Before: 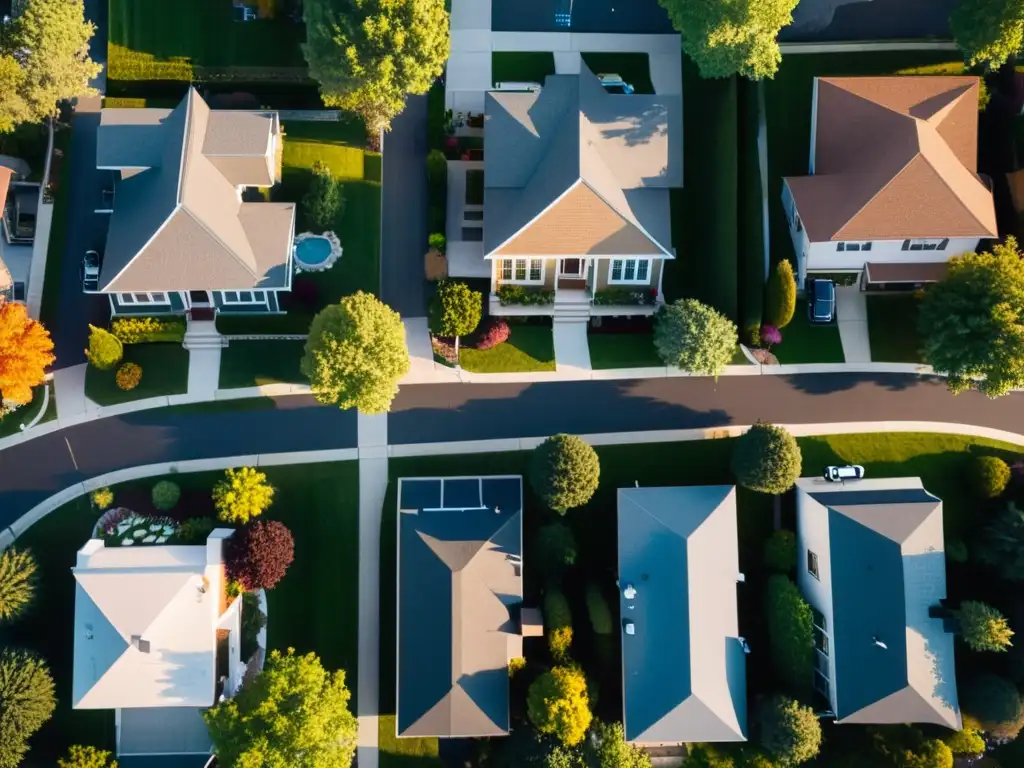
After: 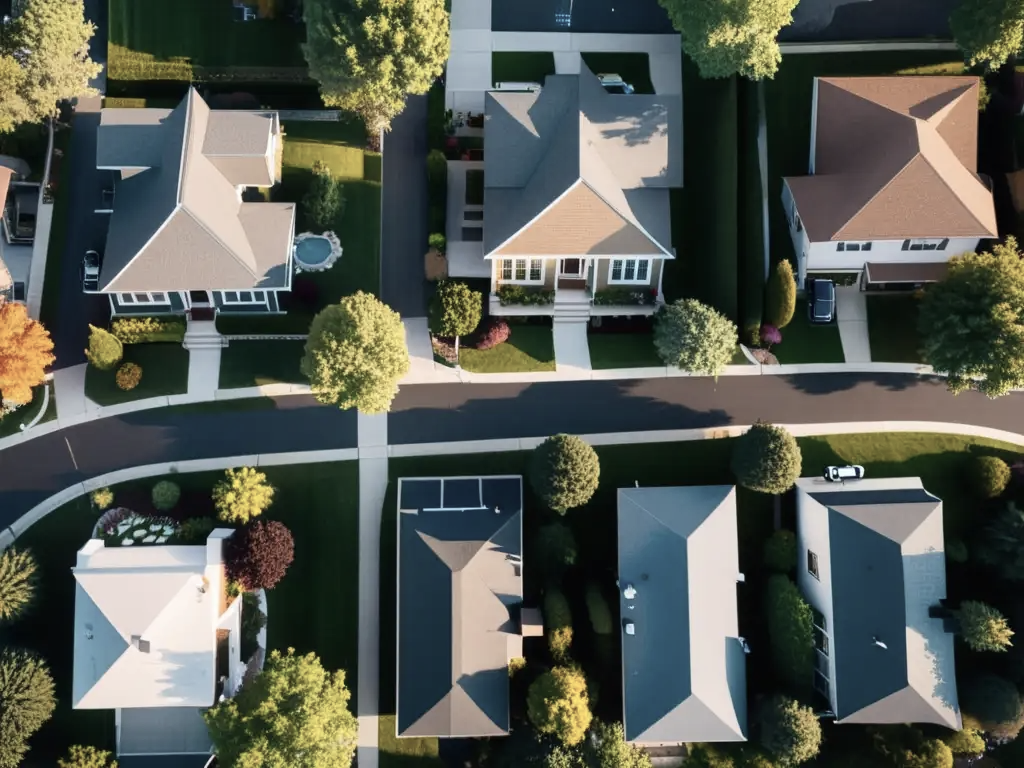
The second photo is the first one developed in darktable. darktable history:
color correction: highlights b* -0.026, saturation 0.611
contrast brightness saturation: contrast 0.104, brightness 0.01, saturation 0.015
